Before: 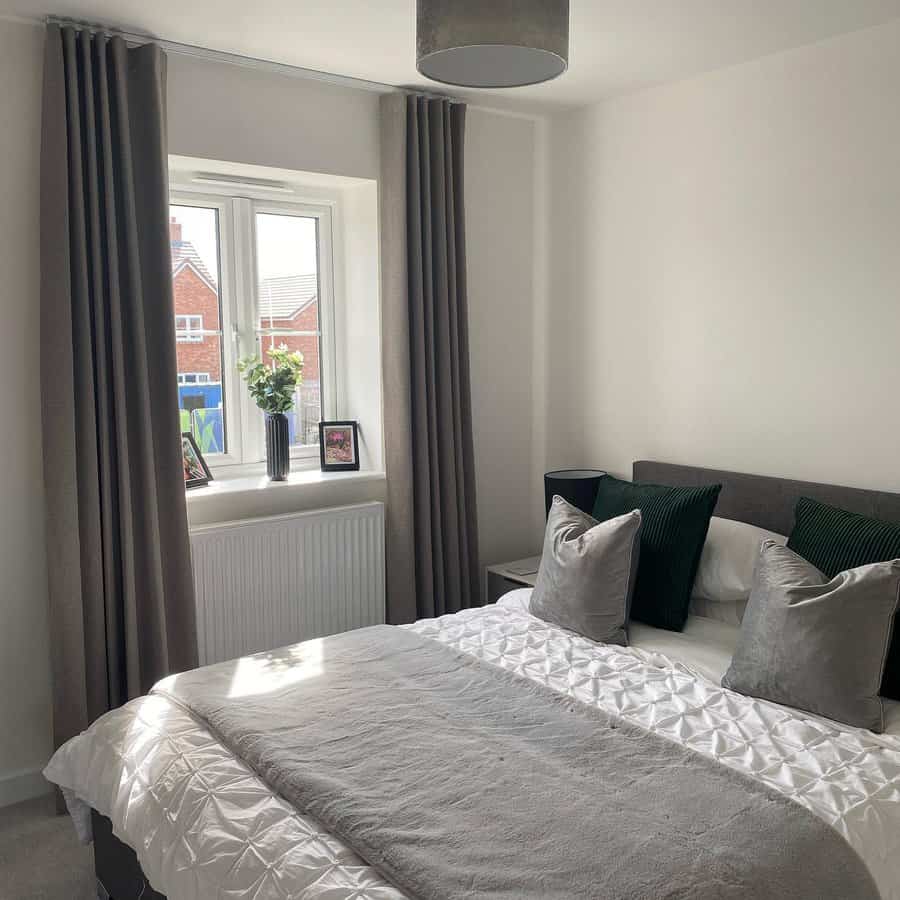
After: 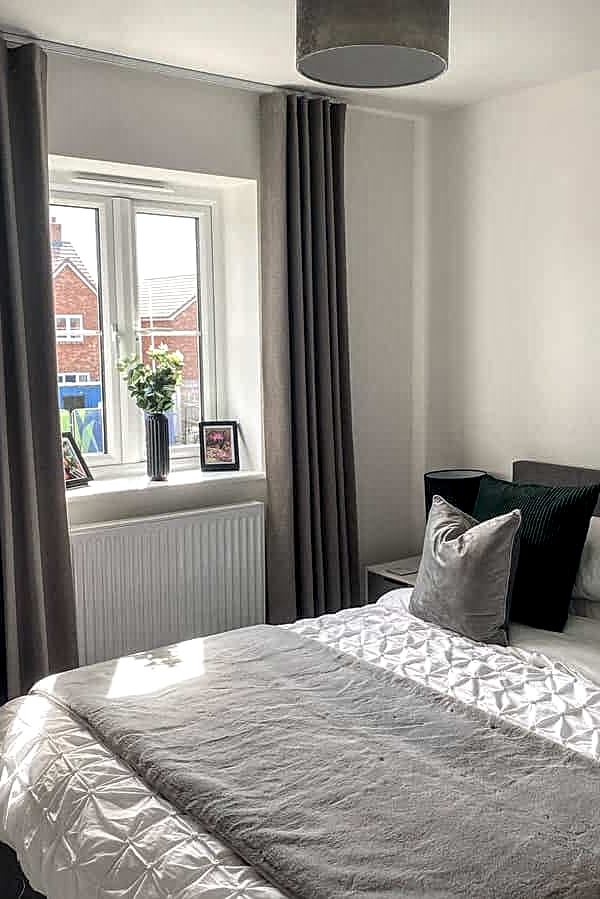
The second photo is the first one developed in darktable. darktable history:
local contrast: detail 160%
sharpen: on, module defaults
crop and rotate: left 13.38%, right 19.883%
